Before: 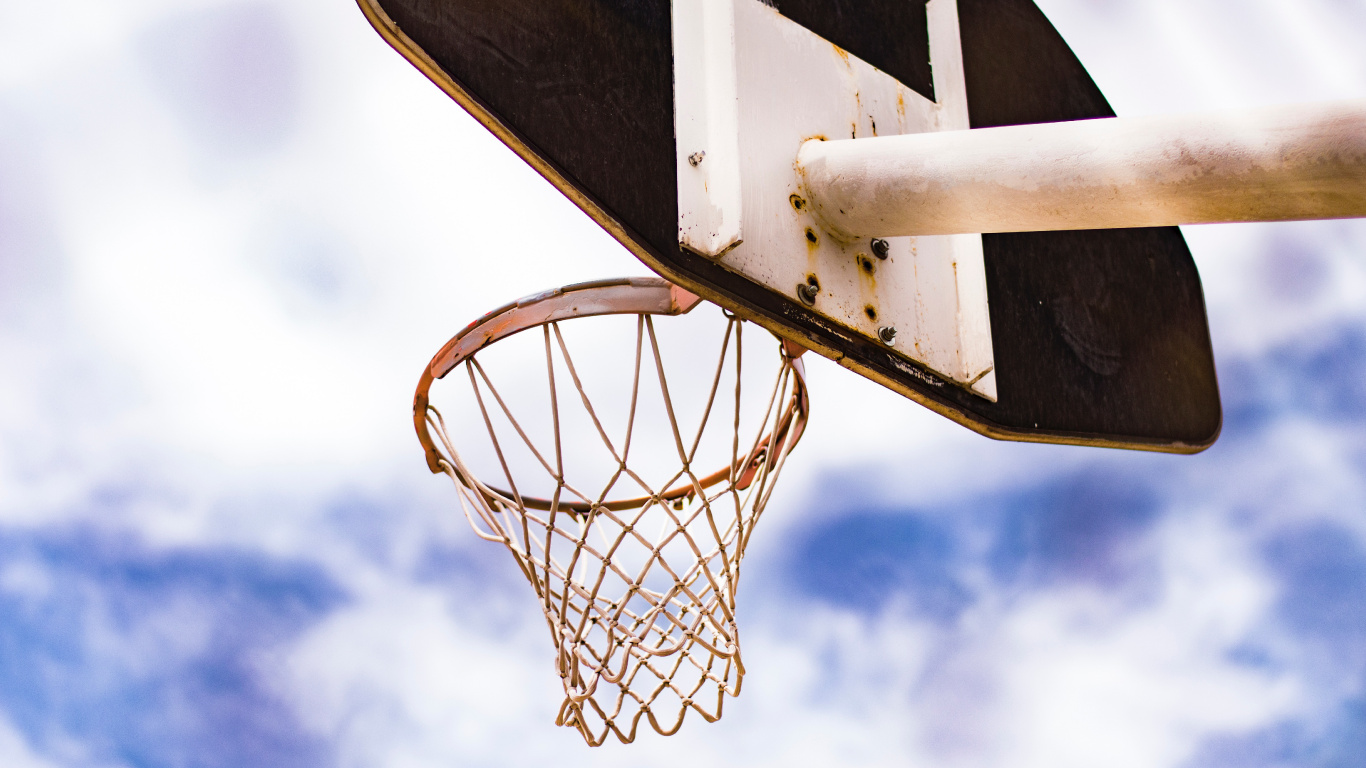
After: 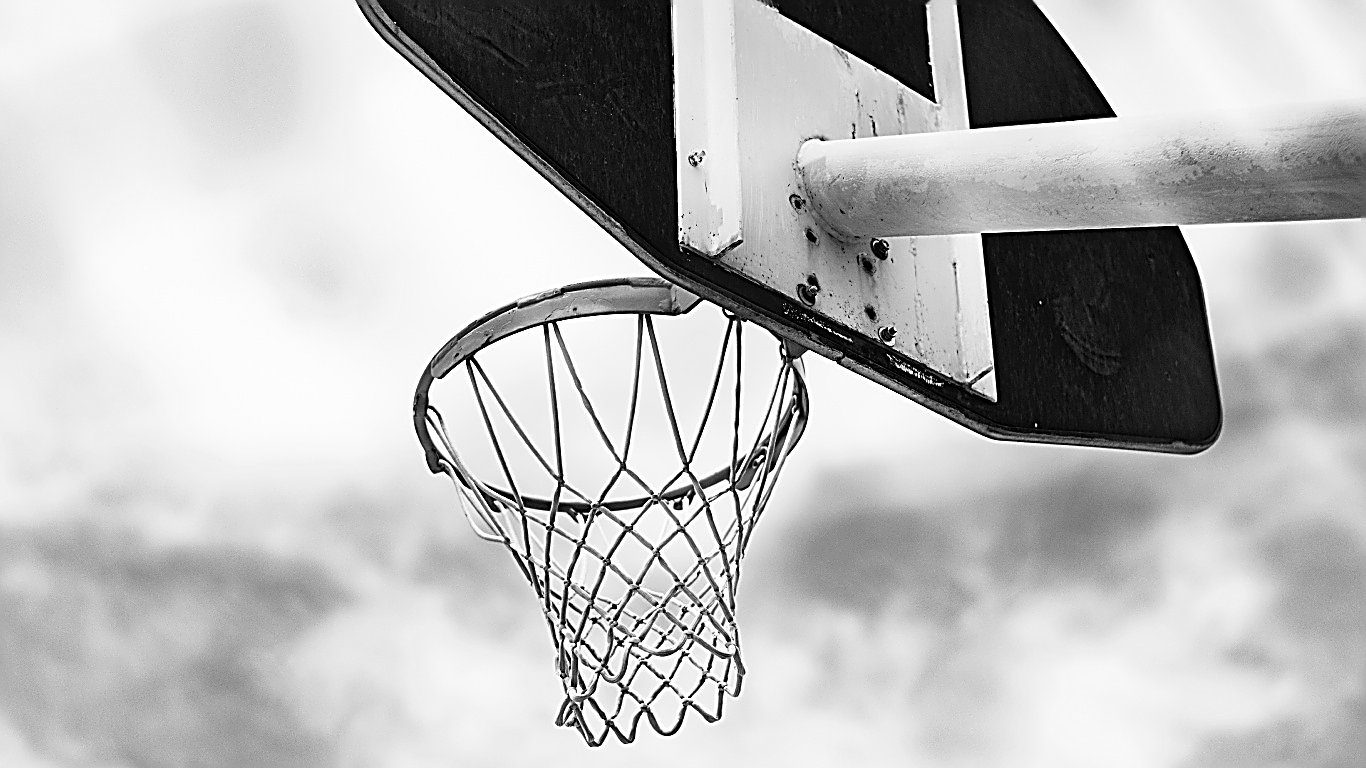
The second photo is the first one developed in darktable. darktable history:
sharpen: amount 1.849
color calibration: output gray [0.21, 0.42, 0.37, 0], illuminant Planckian (black body), adaptation linear Bradford (ICC v4), x 0.365, y 0.367, temperature 4411.84 K
